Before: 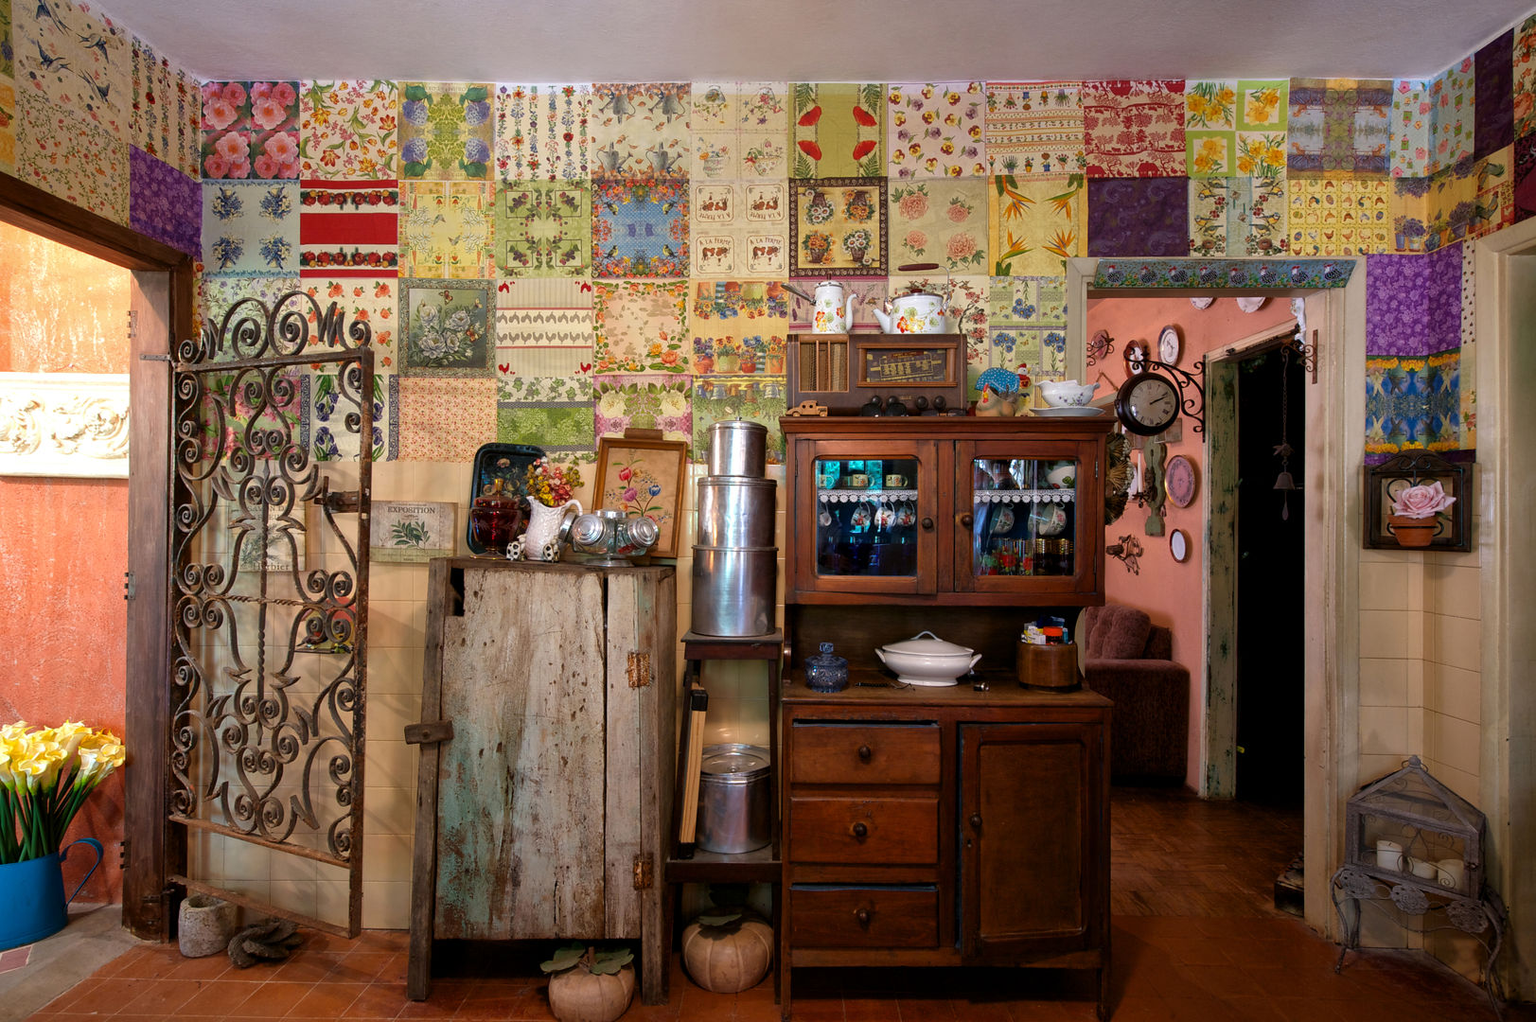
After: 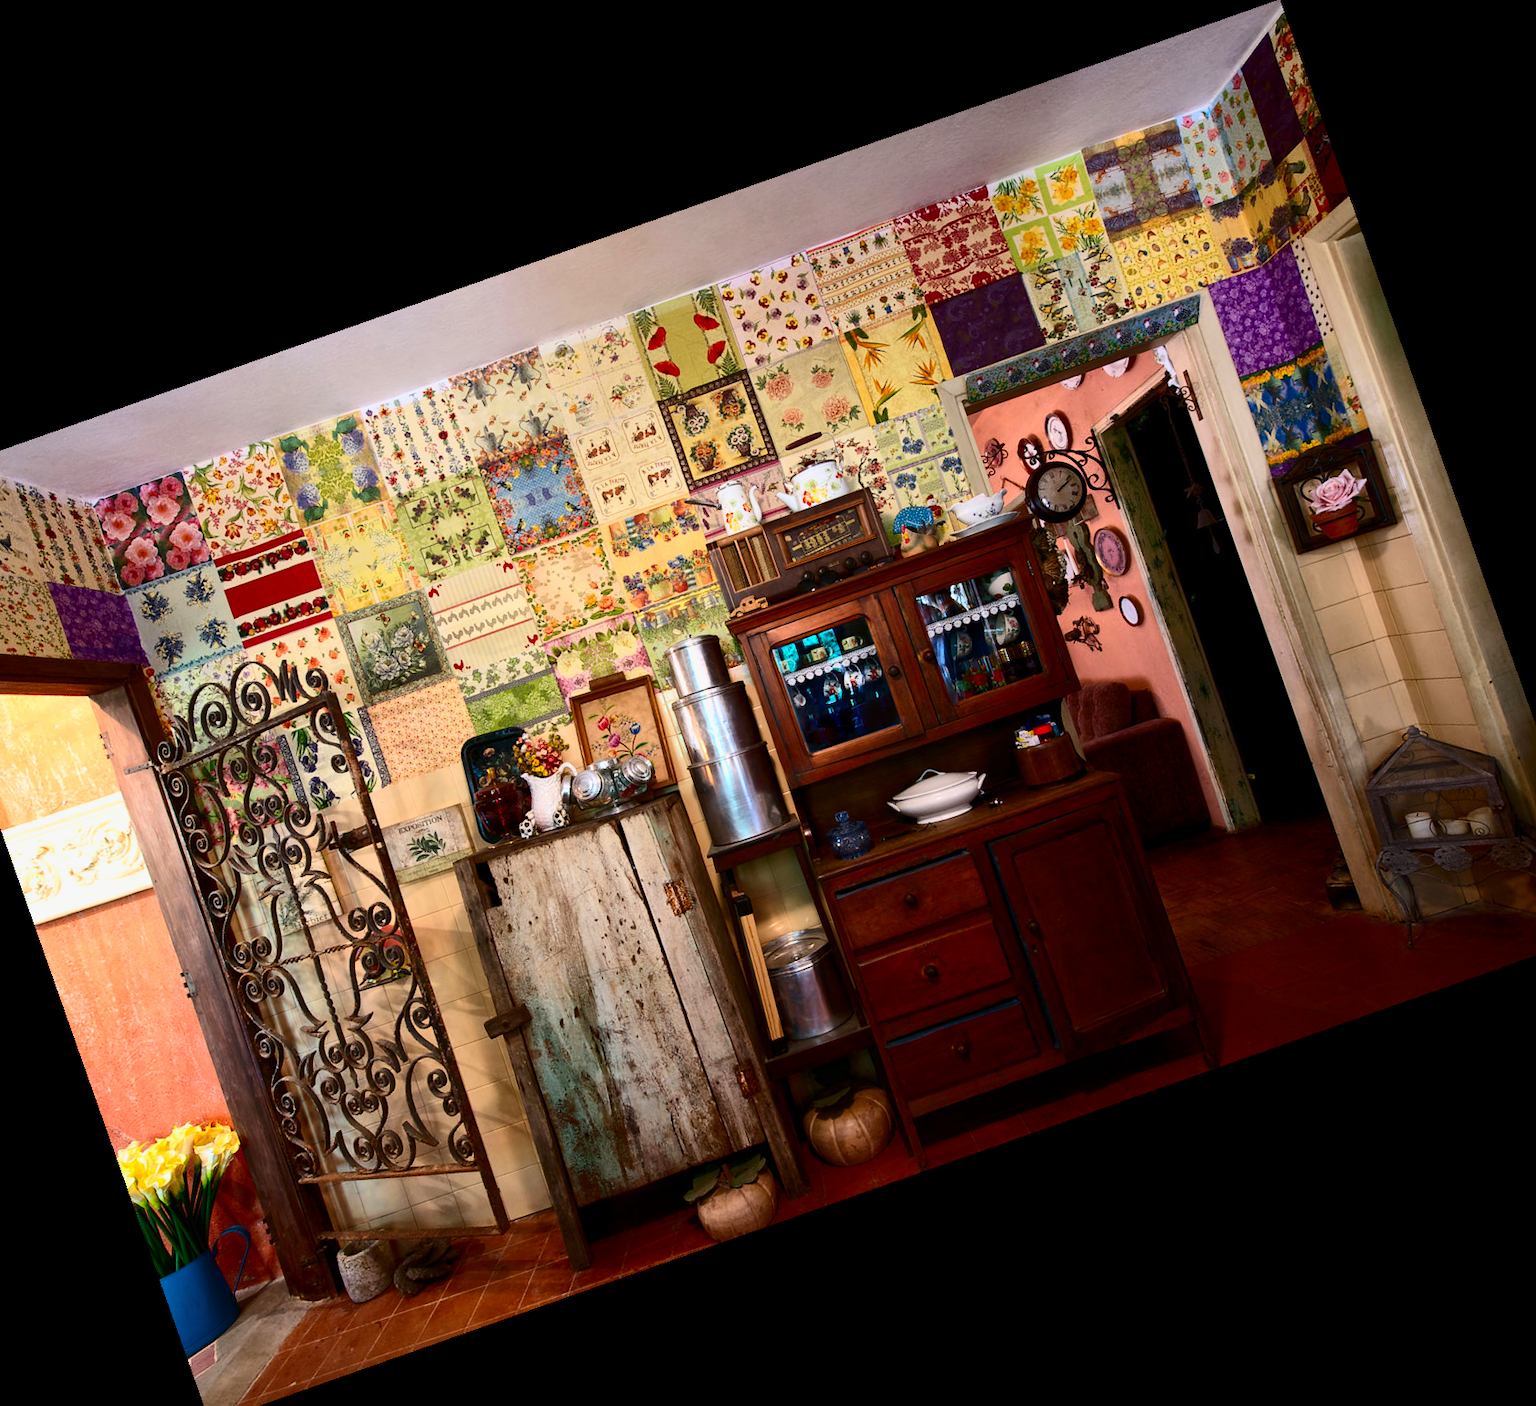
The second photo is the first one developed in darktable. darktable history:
contrast brightness saturation: contrast 0.4, brightness 0.1, saturation 0.21
crop and rotate: angle 19.43°, left 6.812%, right 4.125%, bottom 1.087%
shadows and highlights: shadows -20, white point adjustment -2, highlights -35
